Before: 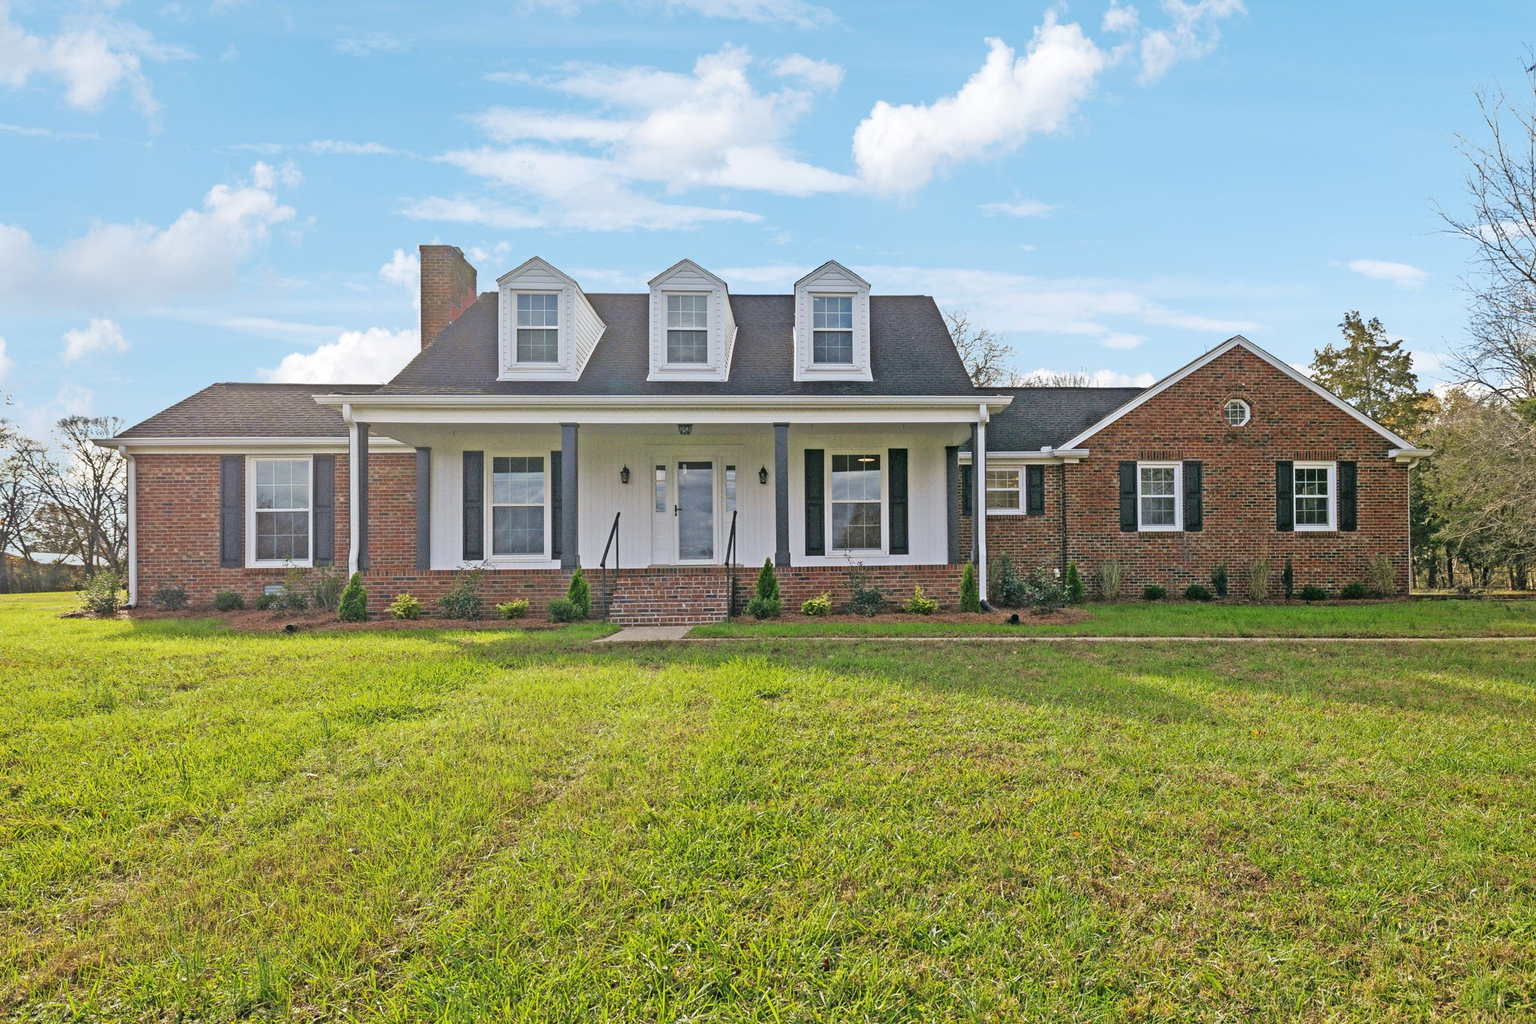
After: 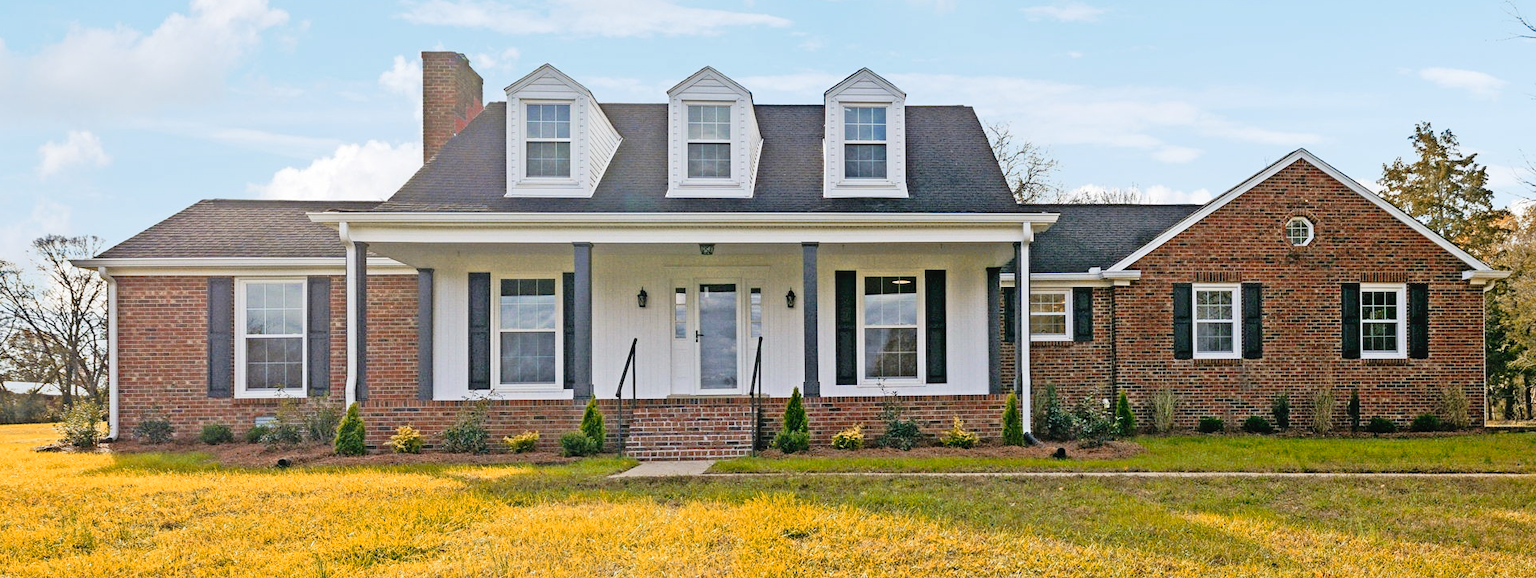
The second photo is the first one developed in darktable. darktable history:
tone curve: curves: ch0 [(0, 0) (0.003, 0.007) (0.011, 0.01) (0.025, 0.018) (0.044, 0.028) (0.069, 0.034) (0.1, 0.04) (0.136, 0.051) (0.177, 0.104) (0.224, 0.161) (0.277, 0.234) (0.335, 0.316) (0.399, 0.41) (0.468, 0.487) (0.543, 0.577) (0.623, 0.679) (0.709, 0.769) (0.801, 0.854) (0.898, 0.922) (1, 1)], preserve colors none
color zones: curves: ch2 [(0, 0.5) (0.143, 0.5) (0.286, 0.416) (0.429, 0.5) (0.571, 0.5) (0.714, 0.5) (0.857, 0.5) (1, 0.5)]
crop: left 1.766%, top 19.3%, right 5.087%, bottom 28.099%
